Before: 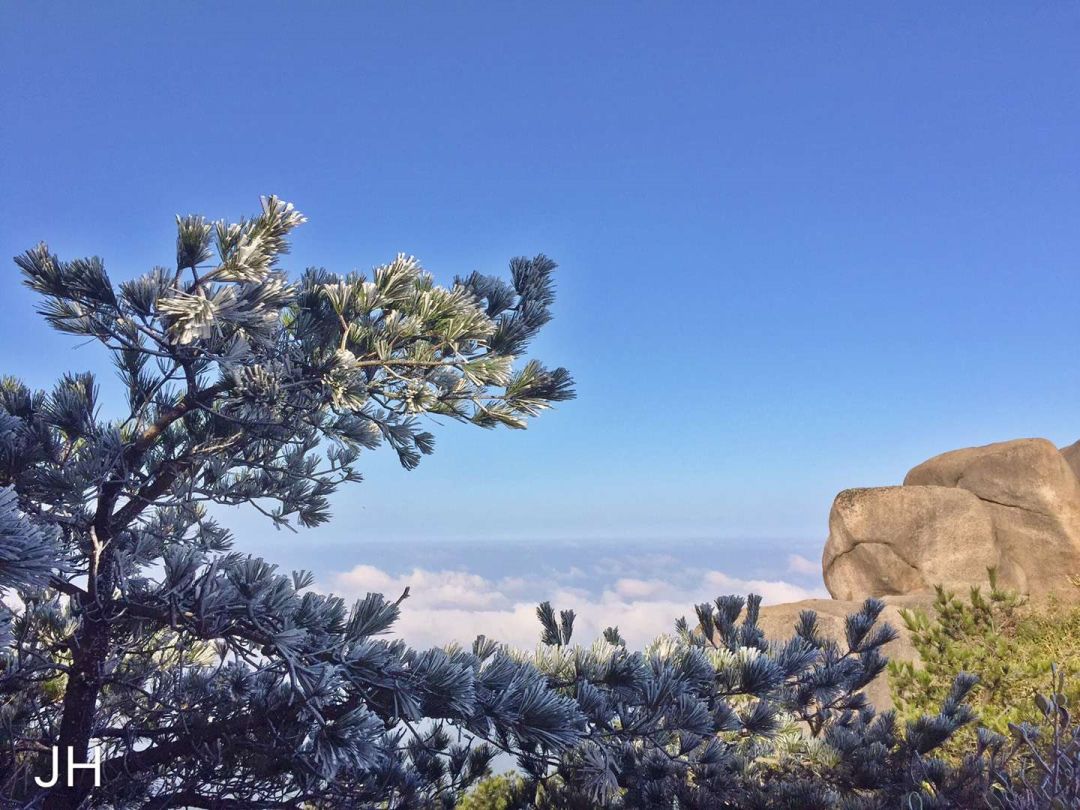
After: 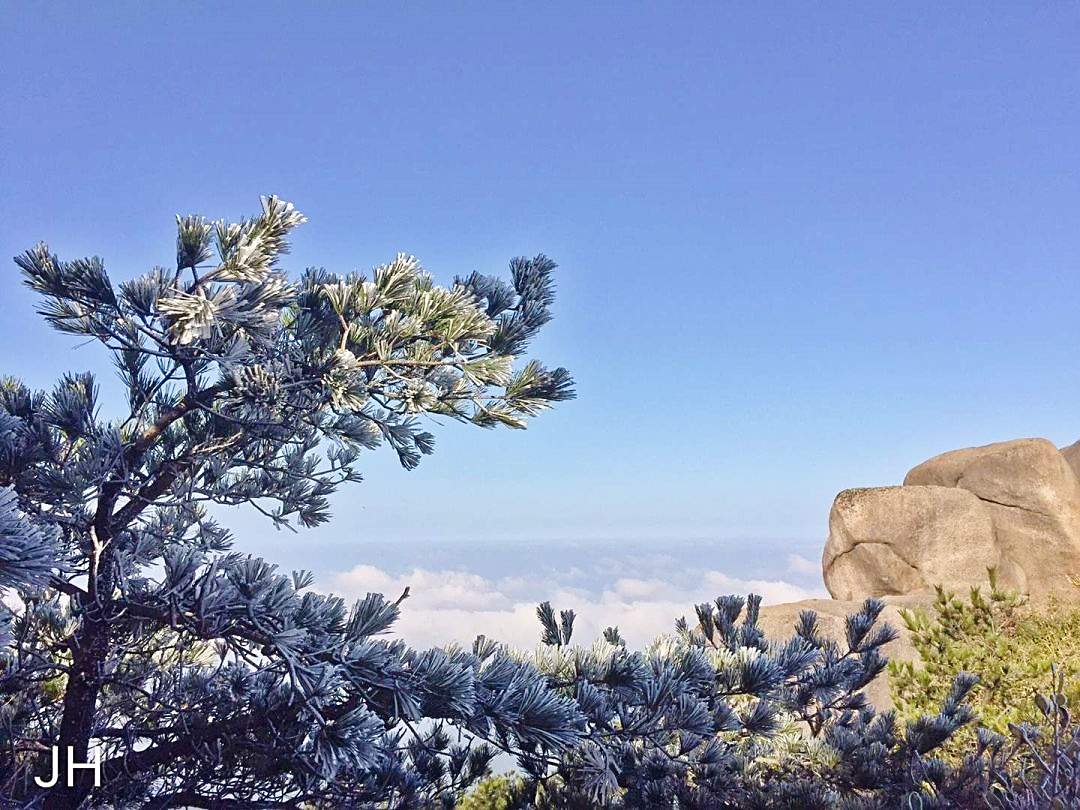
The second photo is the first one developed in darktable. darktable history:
sharpen: on, module defaults
tone curve: curves: ch0 [(0, 0.01) (0.052, 0.045) (0.136, 0.133) (0.29, 0.332) (0.453, 0.531) (0.676, 0.751) (0.89, 0.919) (1, 1)]; ch1 [(0, 0) (0.094, 0.081) (0.285, 0.299) (0.385, 0.403) (0.446, 0.443) (0.495, 0.496) (0.544, 0.552) (0.589, 0.612) (0.722, 0.728) (1, 1)]; ch2 [(0, 0) (0.257, 0.217) (0.43, 0.421) (0.498, 0.507) (0.531, 0.544) (0.56, 0.579) (0.625, 0.642) (1, 1)], preserve colors none
